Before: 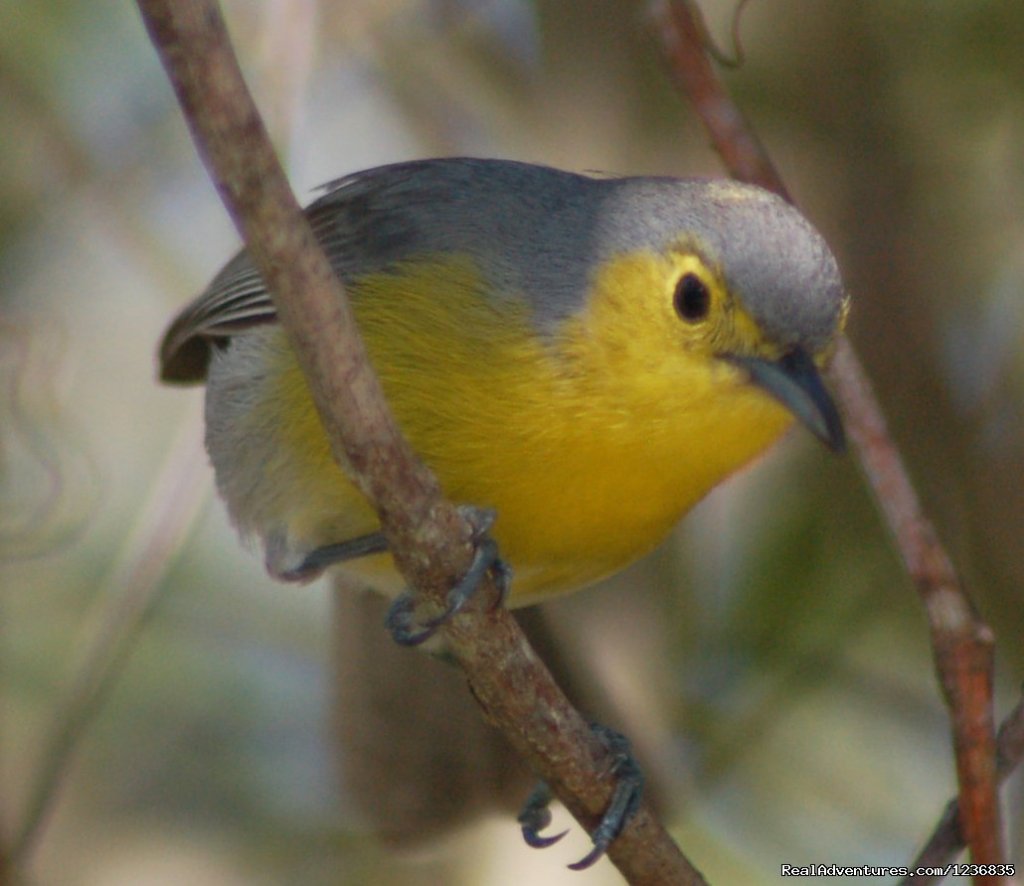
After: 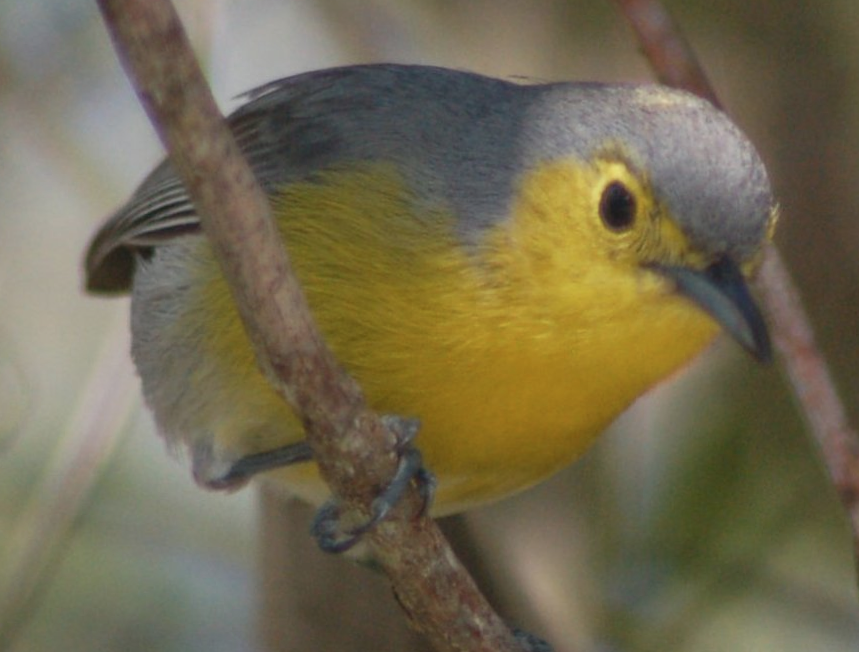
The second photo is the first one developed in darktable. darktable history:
local contrast: on, module defaults
contrast brightness saturation: saturation -0.17
rotate and perspective: lens shift (vertical) 0.048, lens shift (horizontal) -0.024, automatic cropping off
lowpass: radius 0.1, contrast 0.85, saturation 1.1, unbound 0
color calibration: illuminant same as pipeline (D50), adaptation none (bypass)
crop: left 7.856%, top 11.836%, right 10.12%, bottom 15.387%
